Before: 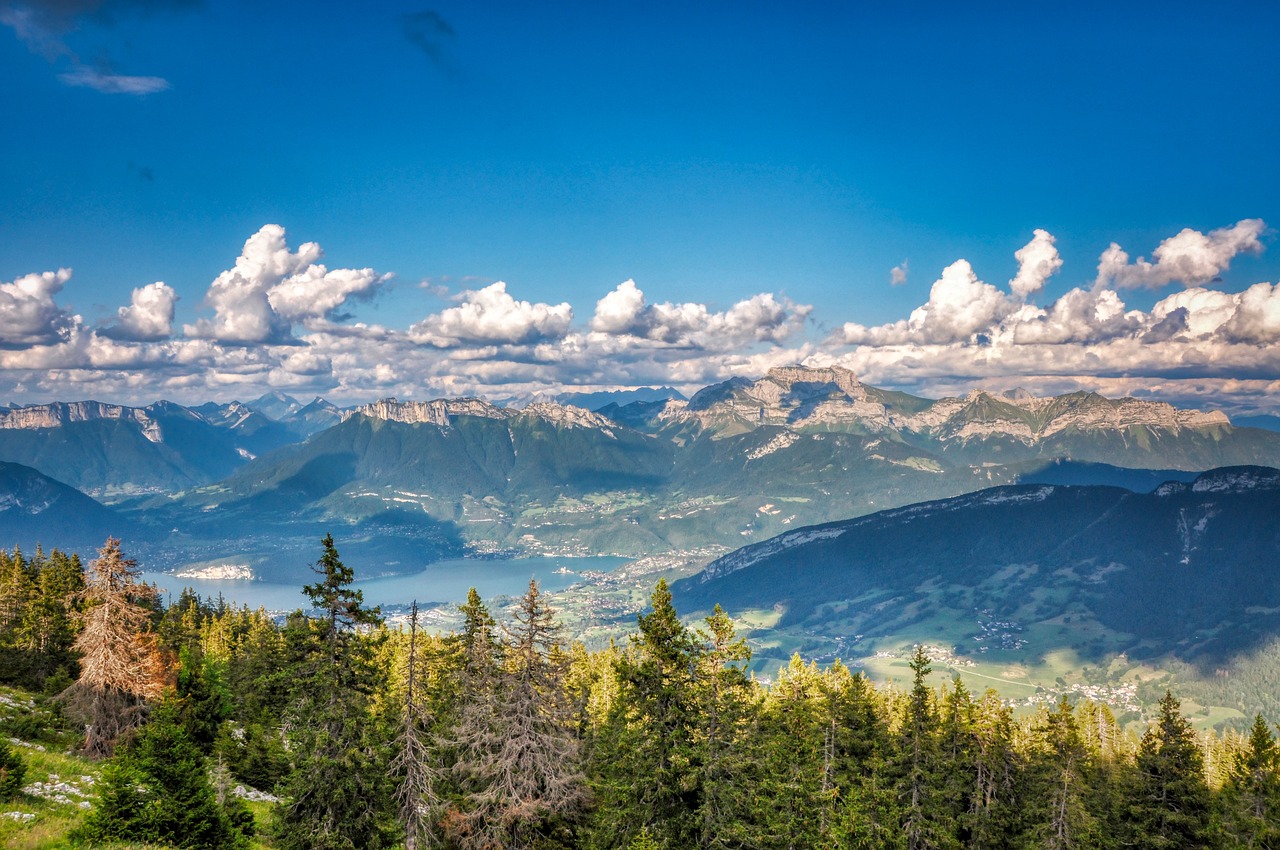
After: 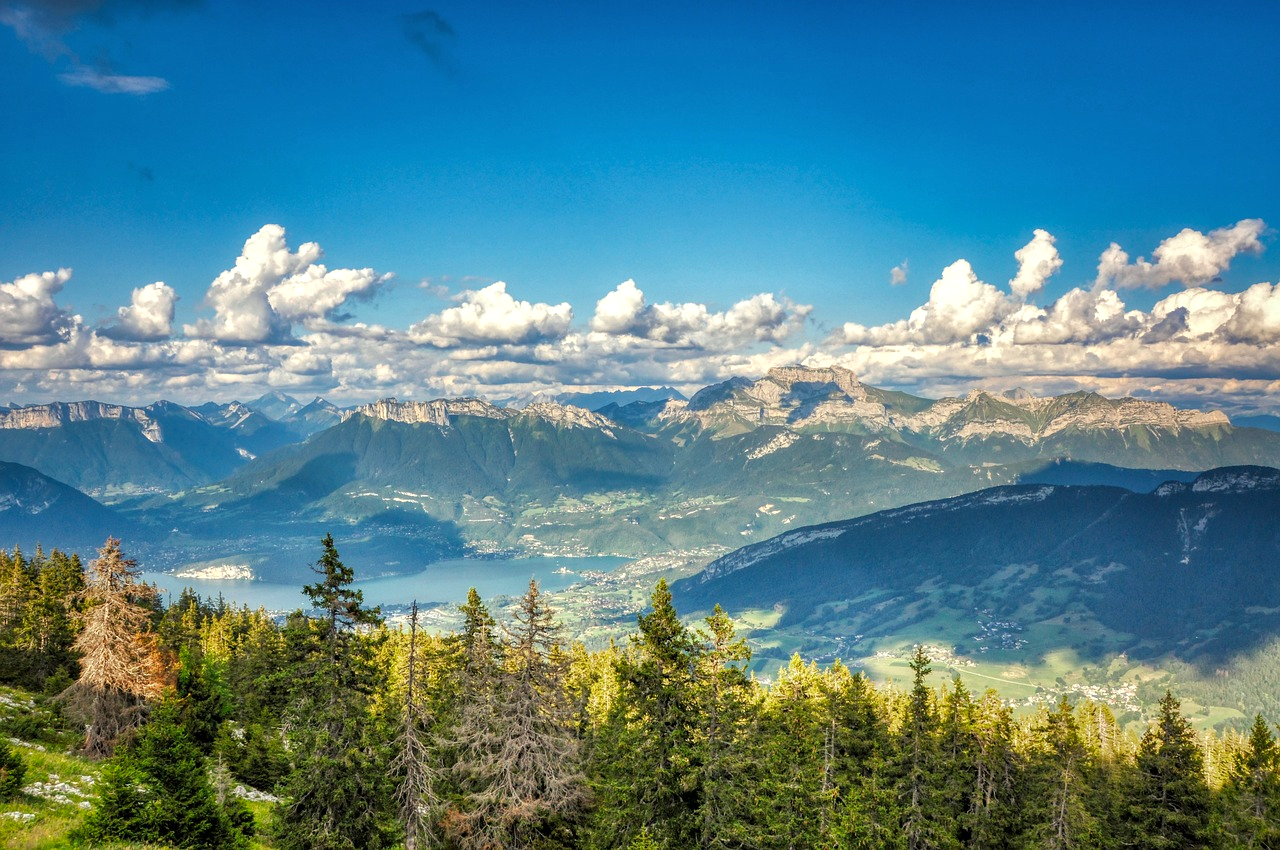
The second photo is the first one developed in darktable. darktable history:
exposure: exposure 0.2 EV, compensate highlight preservation false
color correction: highlights a* -4.28, highlights b* 6.53
